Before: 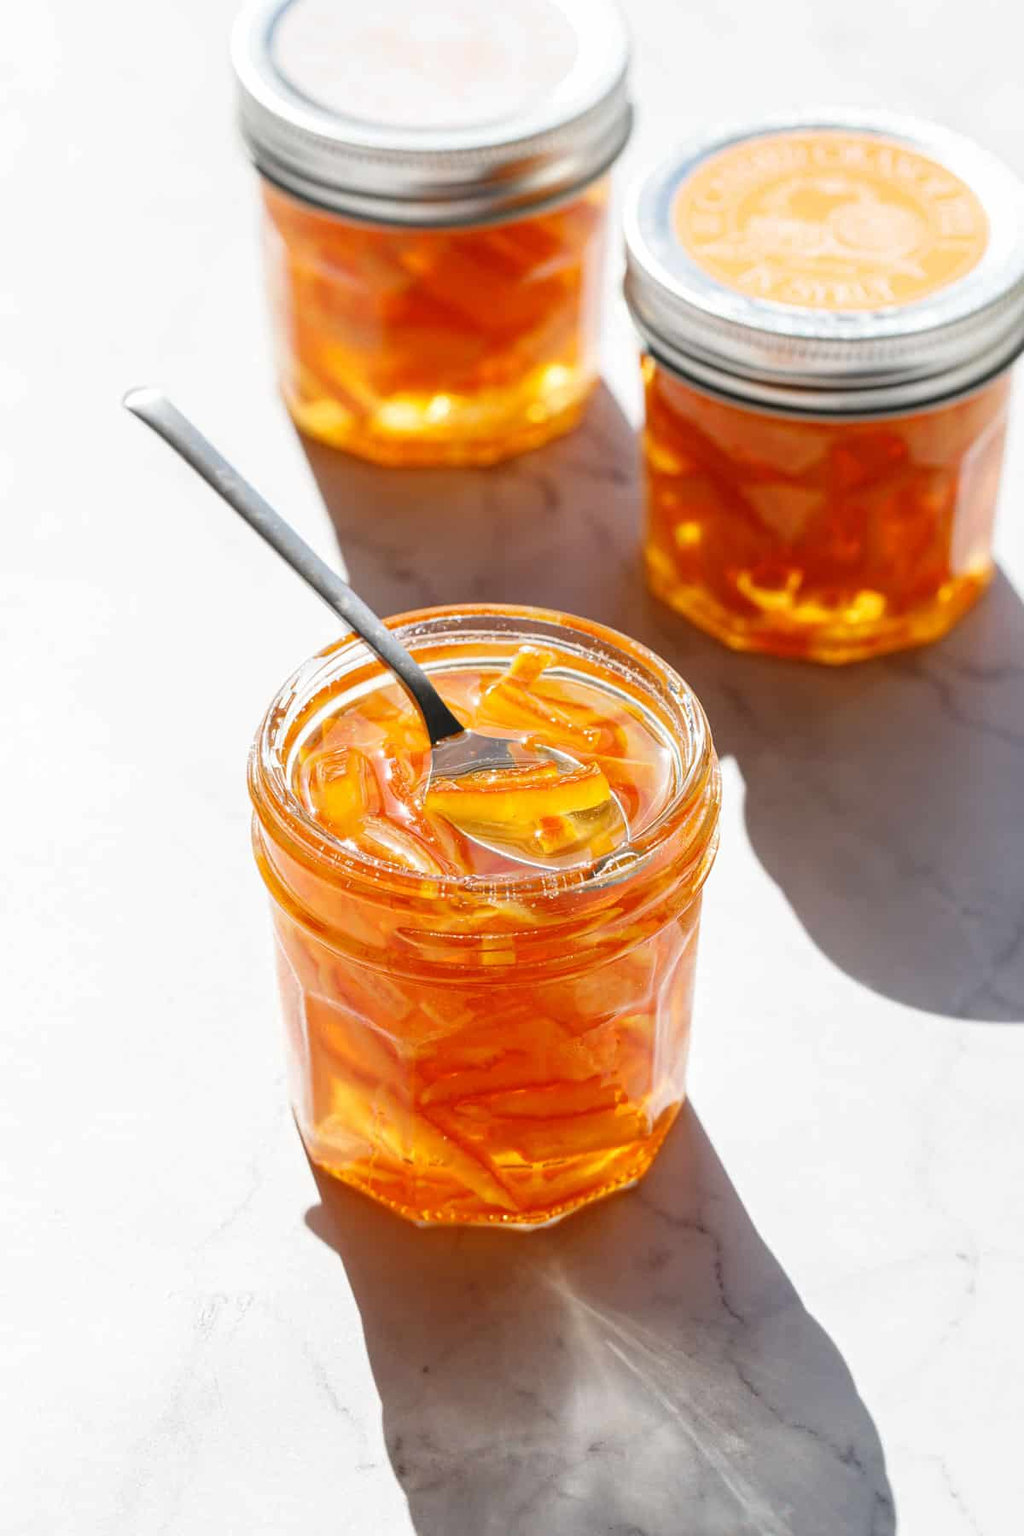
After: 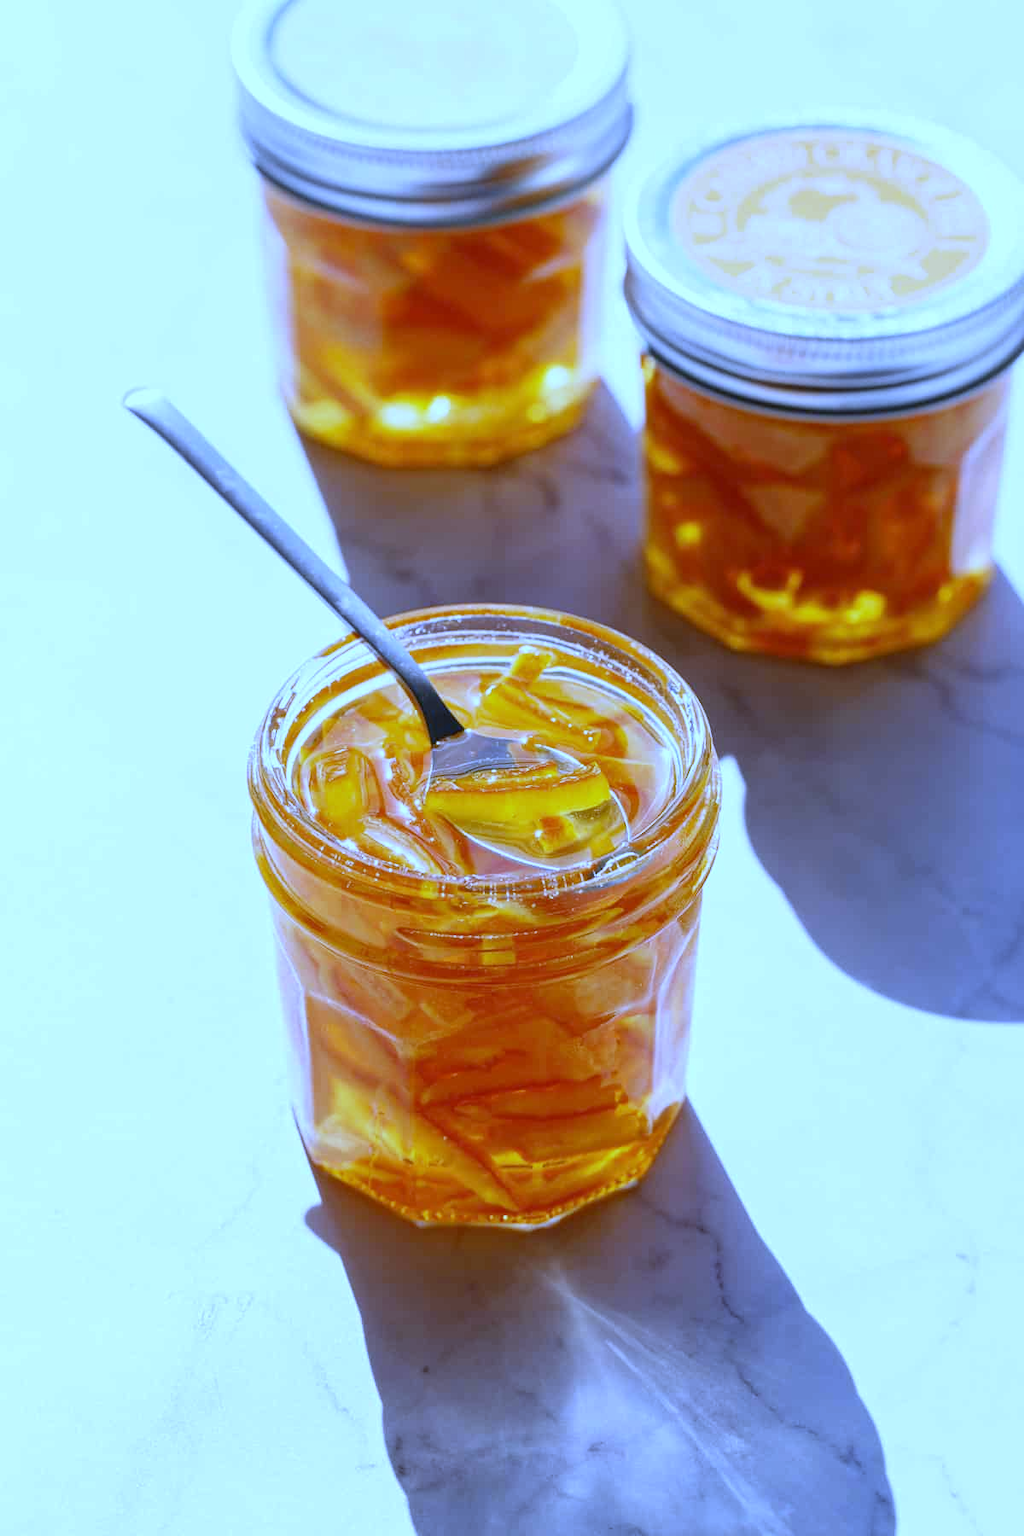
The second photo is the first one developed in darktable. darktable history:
white balance: red 0.766, blue 1.537
local contrast: mode bilateral grid, contrast 15, coarseness 36, detail 105%, midtone range 0.2
